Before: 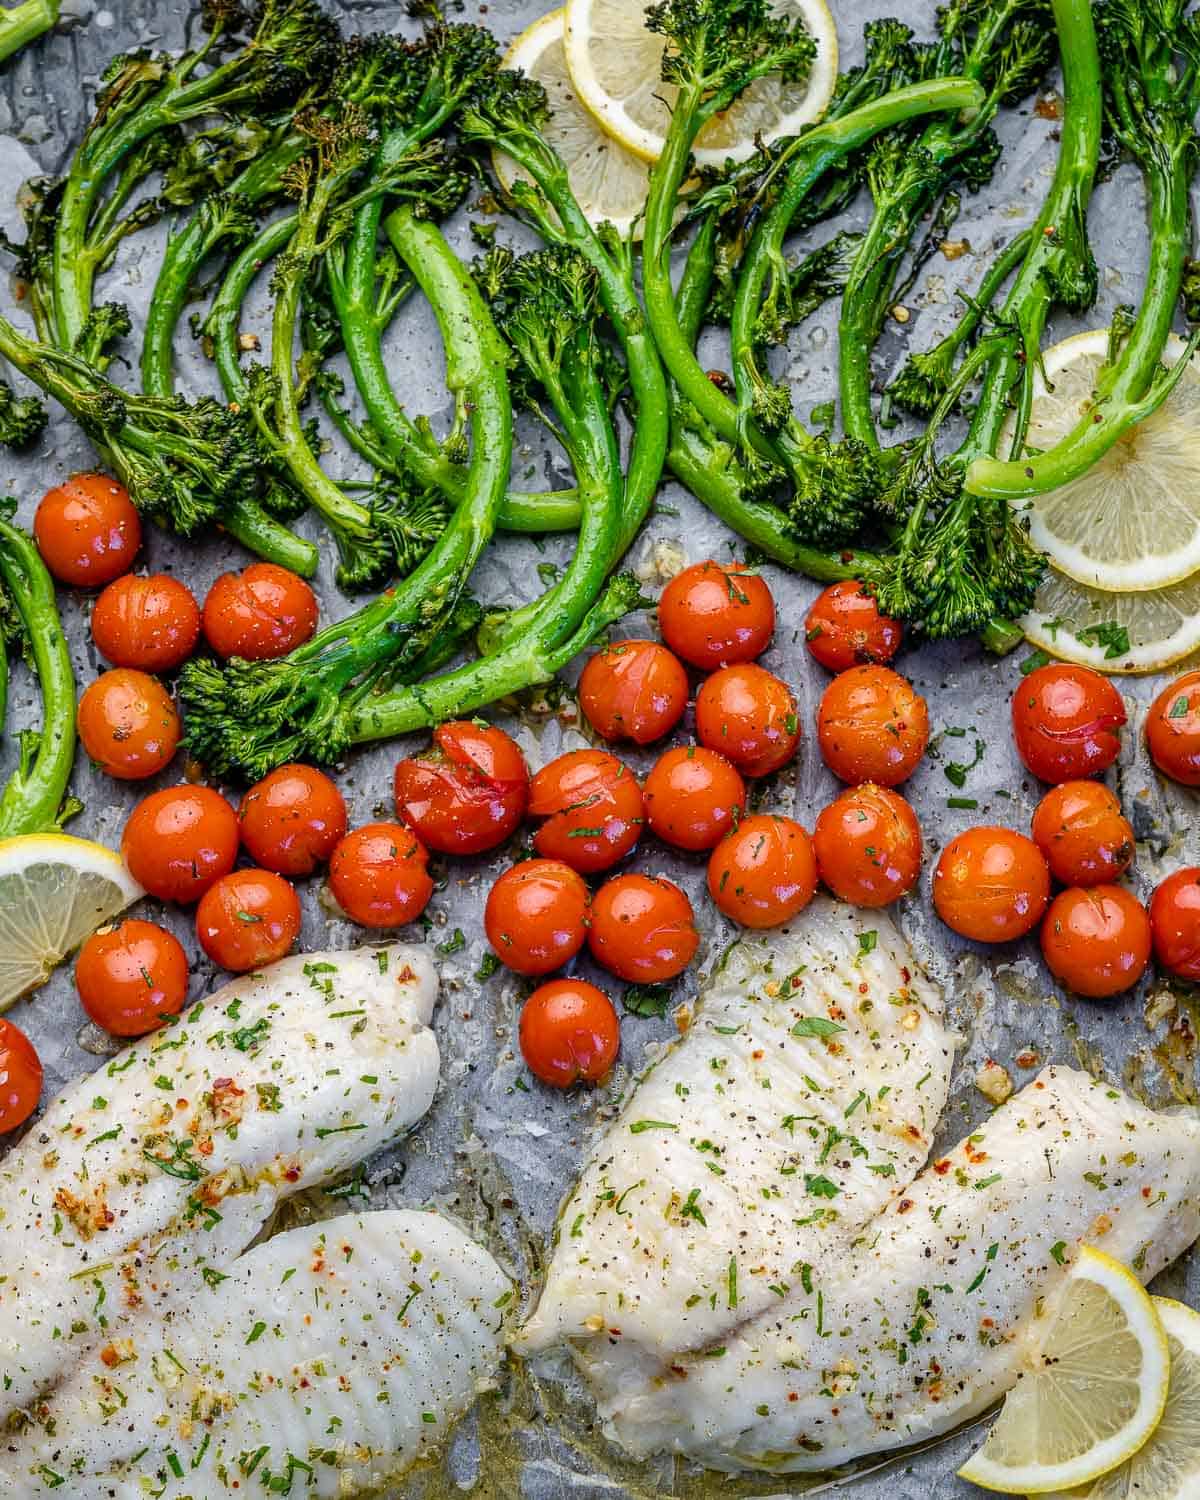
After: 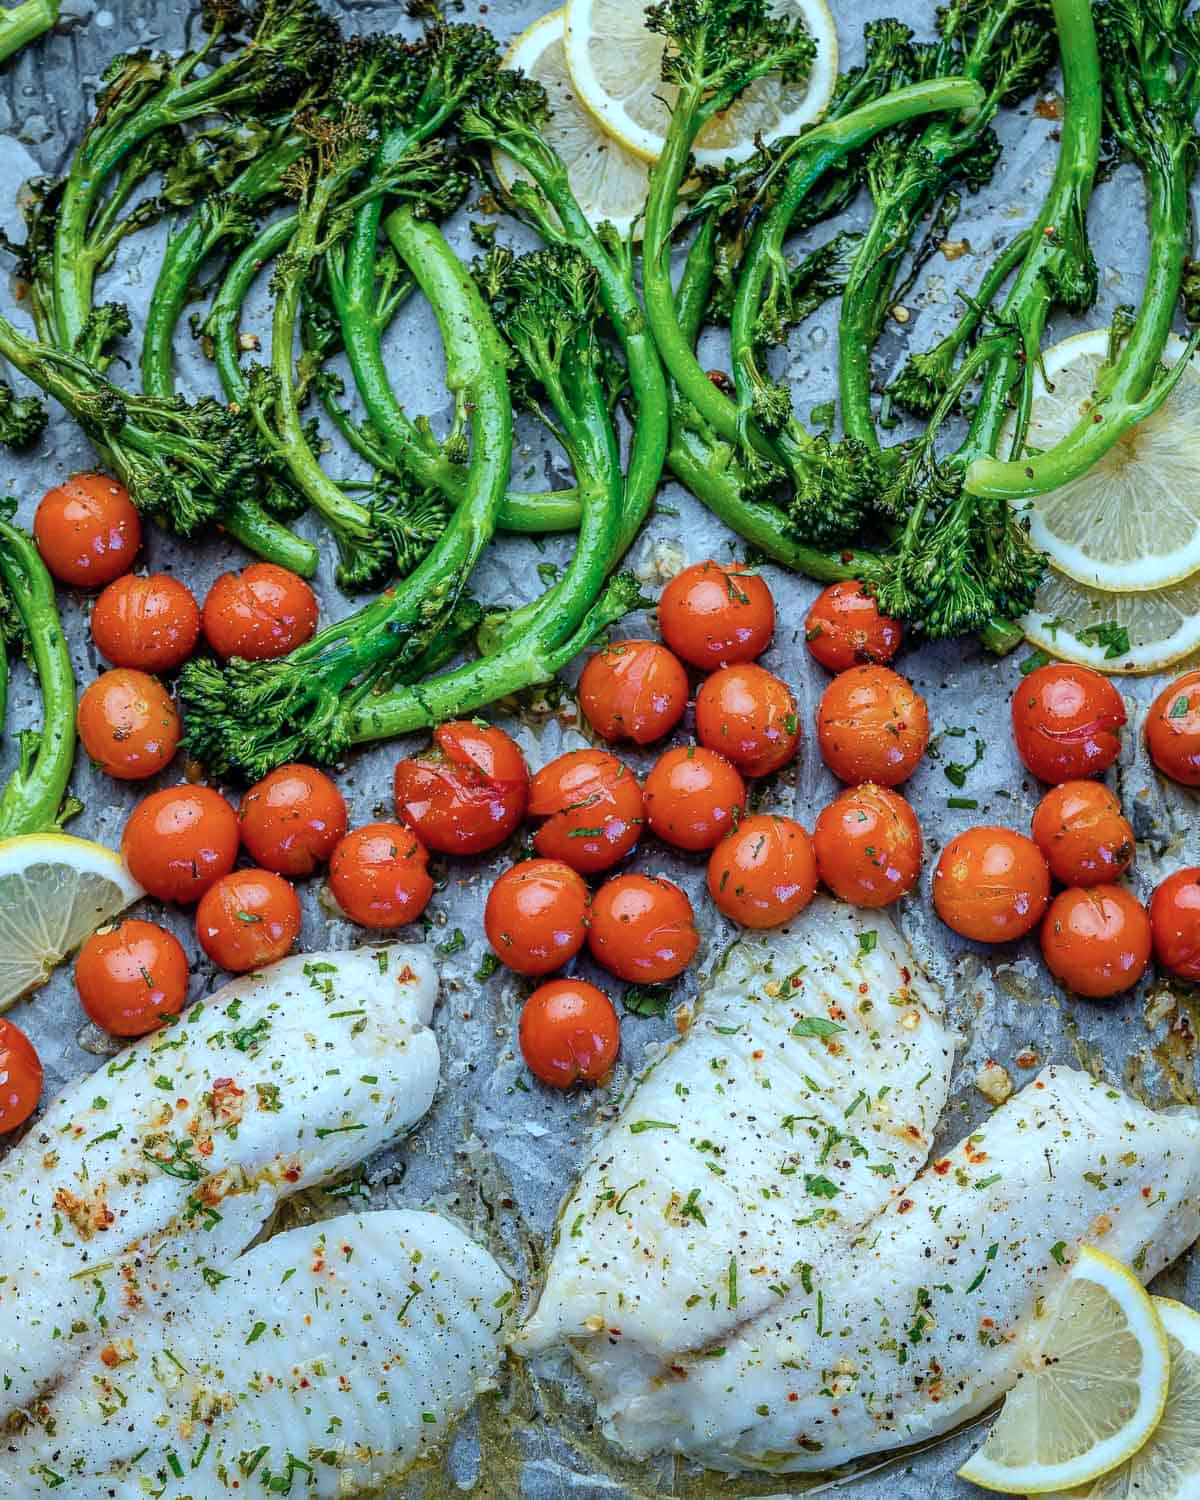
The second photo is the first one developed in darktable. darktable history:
color correction: highlights a* -10.68, highlights b* -19.08
